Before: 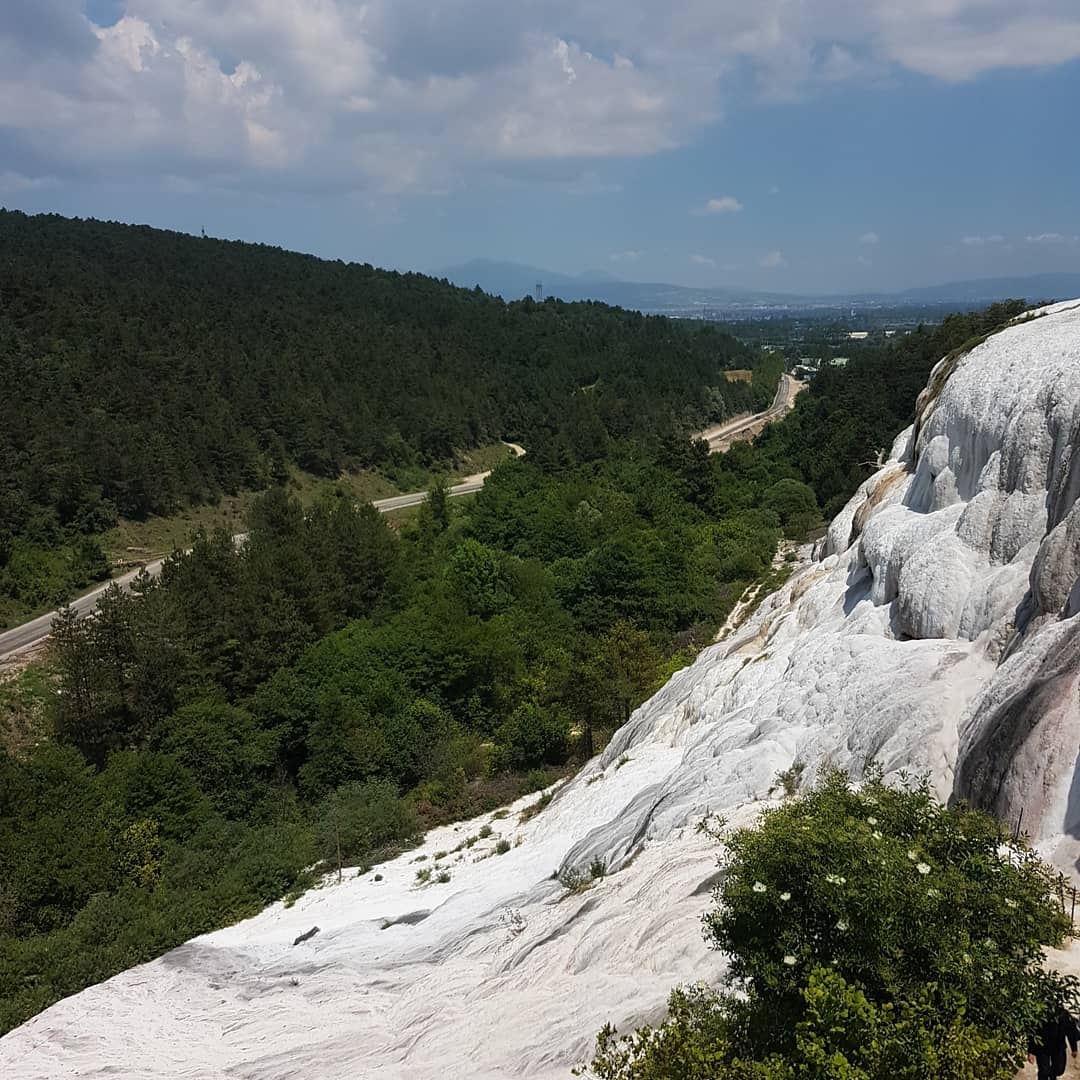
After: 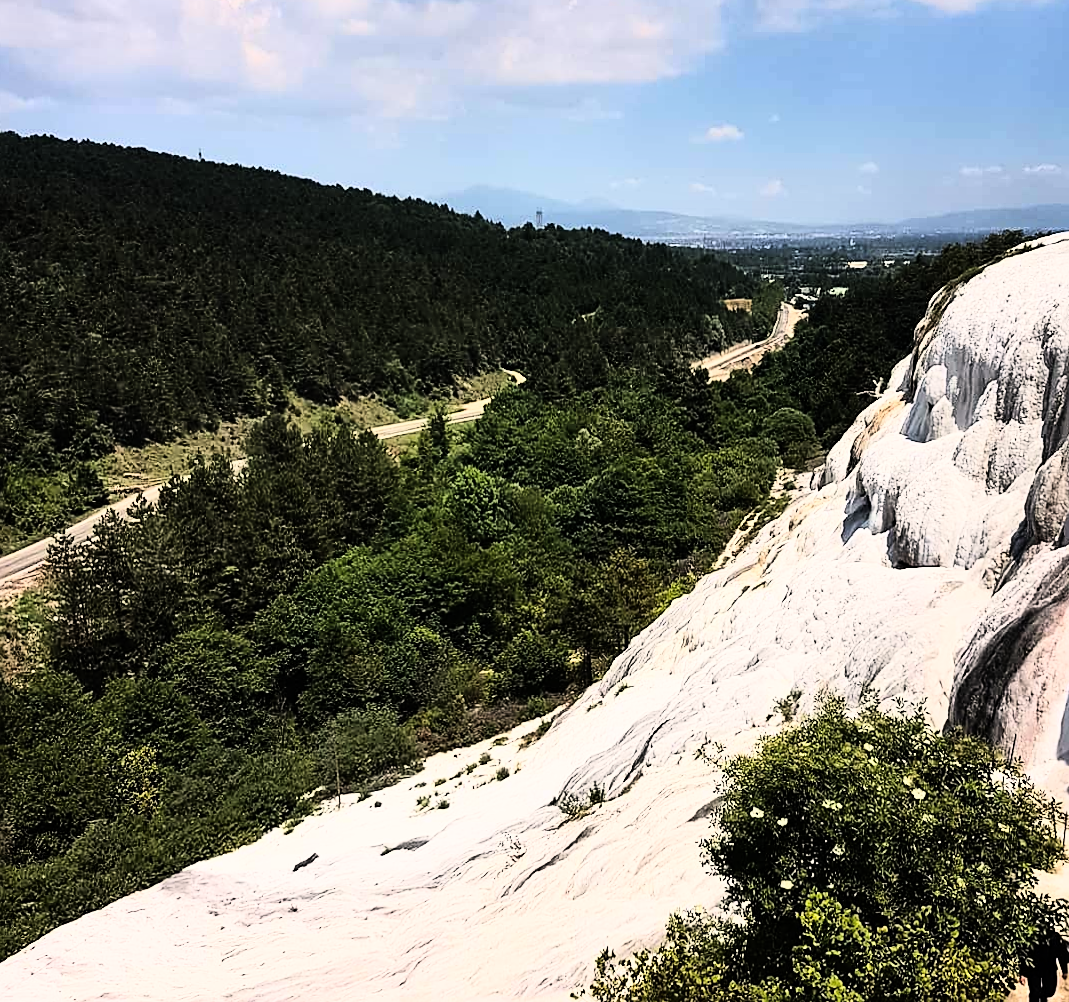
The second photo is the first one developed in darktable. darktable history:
exposure: exposure -0.04 EV, compensate highlight preservation false
rgb curve: curves: ch0 [(0, 0) (0.21, 0.15) (0.24, 0.21) (0.5, 0.75) (0.75, 0.96) (0.89, 0.99) (1, 1)]; ch1 [(0, 0.02) (0.21, 0.13) (0.25, 0.2) (0.5, 0.67) (0.75, 0.9) (0.89, 0.97) (1, 1)]; ch2 [(0, 0.02) (0.21, 0.13) (0.25, 0.2) (0.5, 0.67) (0.75, 0.9) (0.89, 0.97) (1, 1)], compensate middle gray true
crop and rotate: top 6.25%
sharpen: on, module defaults
rotate and perspective: rotation 0.174°, lens shift (vertical) 0.013, lens shift (horizontal) 0.019, shear 0.001, automatic cropping original format, crop left 0.007, crop right 0.991, crop top 0.016, crop bottom 0.997
shadows and highlights: soften with gaussian
color correction: highlights a* 3.84, highlights b* 5.07
